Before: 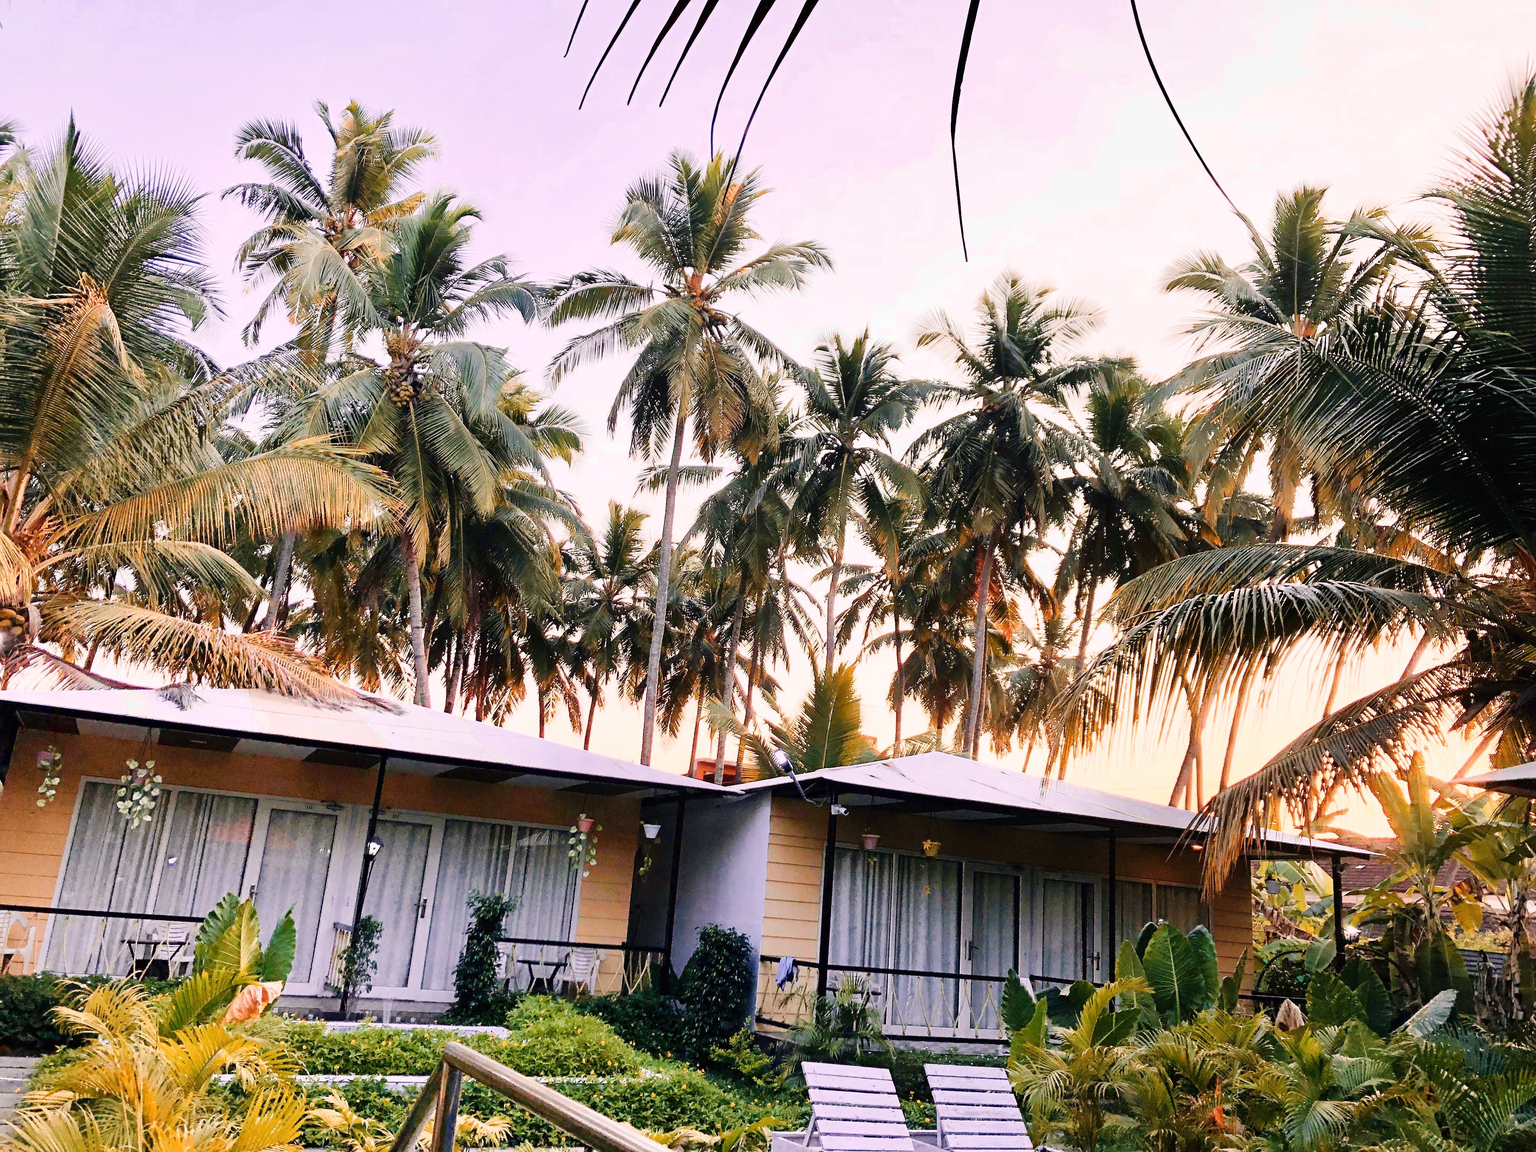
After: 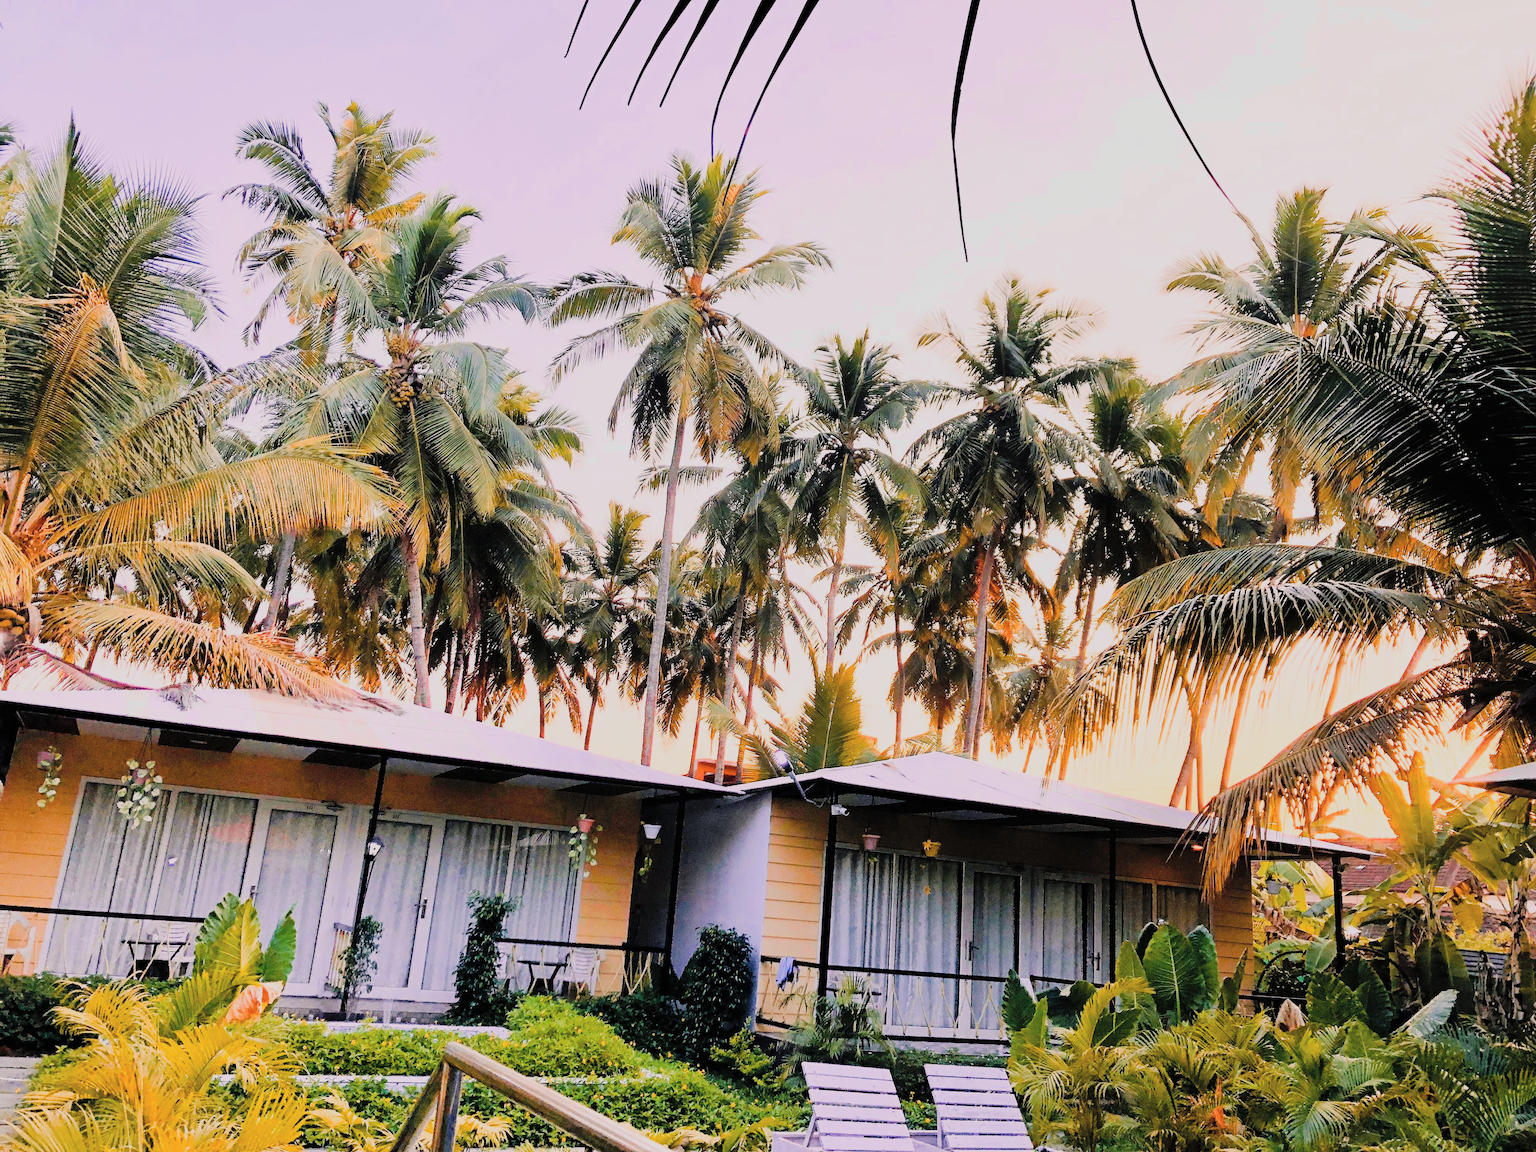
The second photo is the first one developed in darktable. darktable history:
color balance rgb: perceptual saturation grading › global saturation 30%, global vibrance 10%
contrast brightness saturation: brightness 0.15
filmic rgb: black relative exposure -7.65 EV, white relative exposure 4.56 EV, hardness 3.61
